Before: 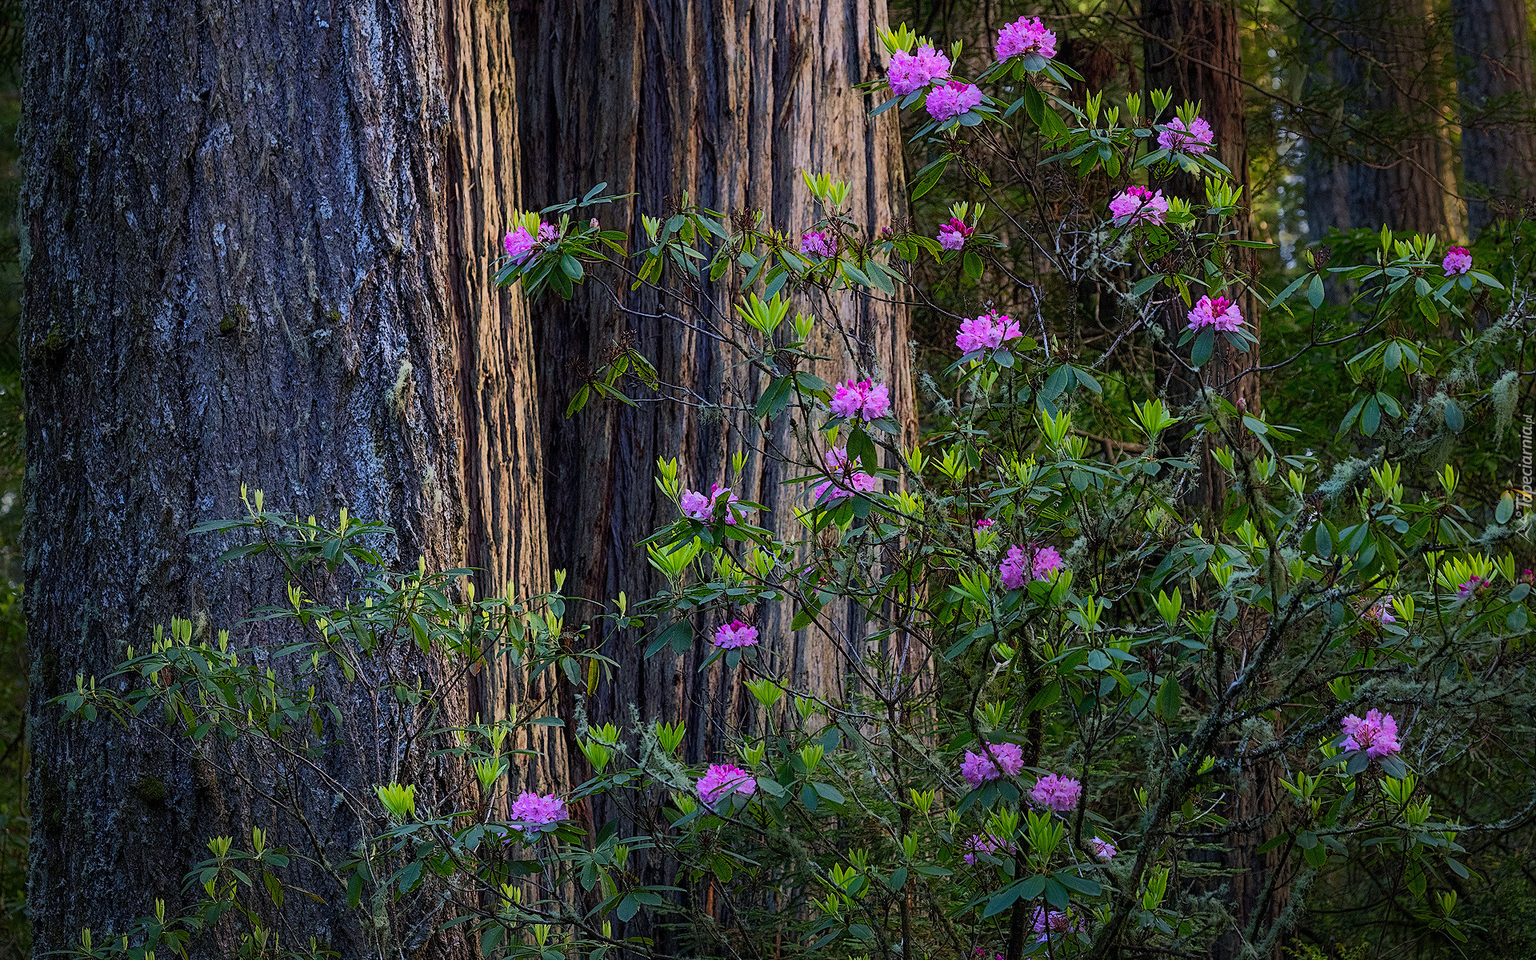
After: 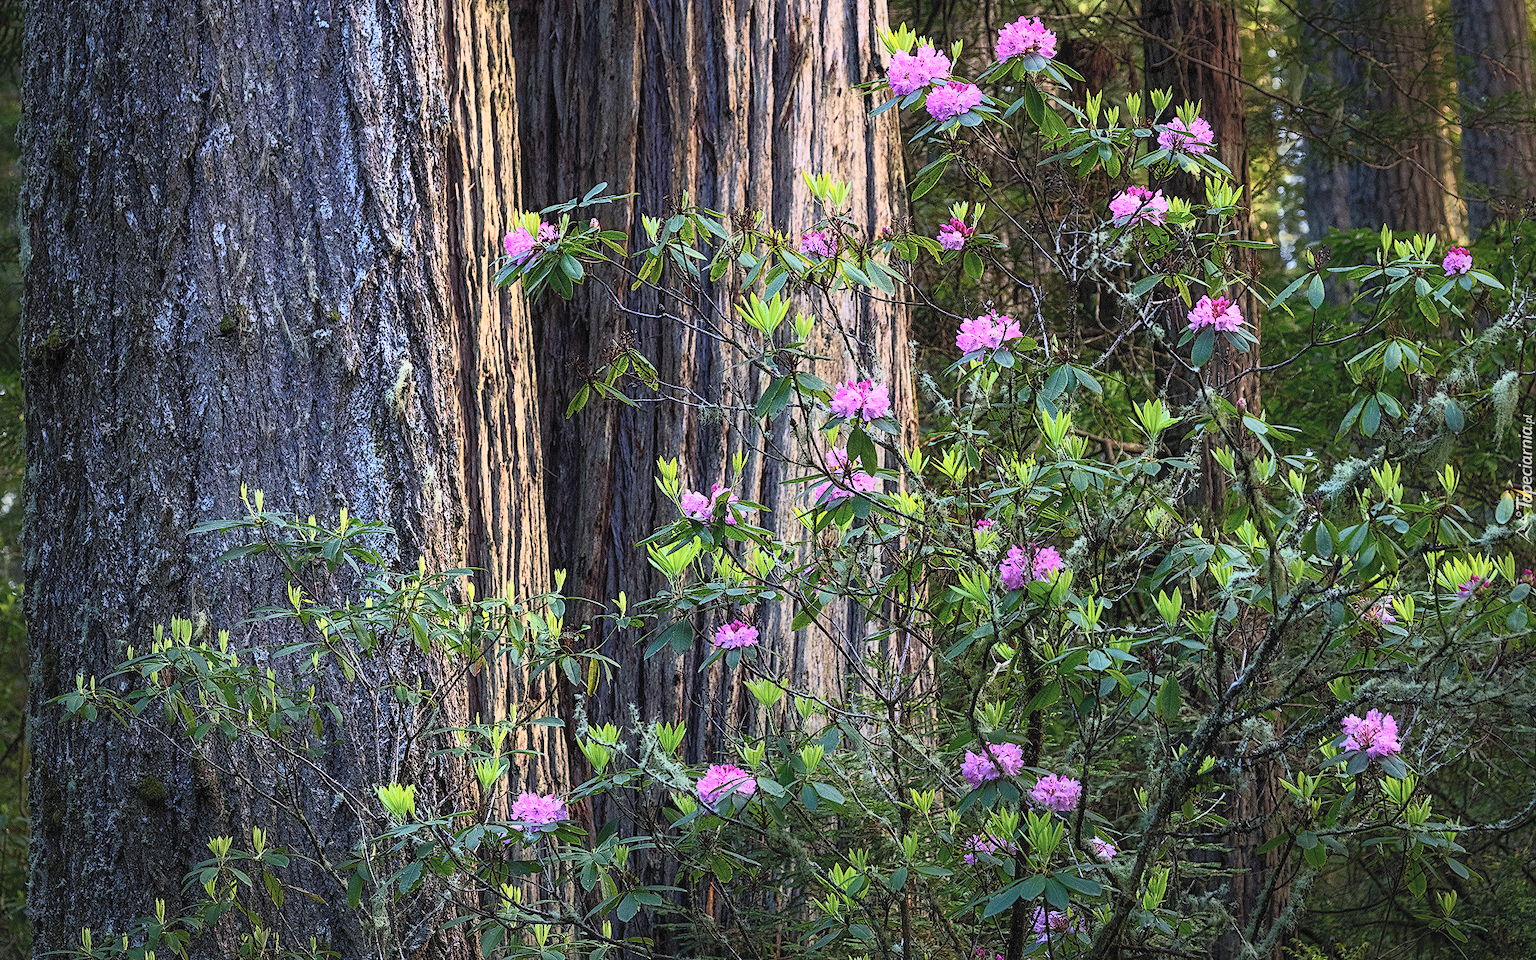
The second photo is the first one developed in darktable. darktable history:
contrast brightness saturation: contrast 0.381, brightness 0.542
